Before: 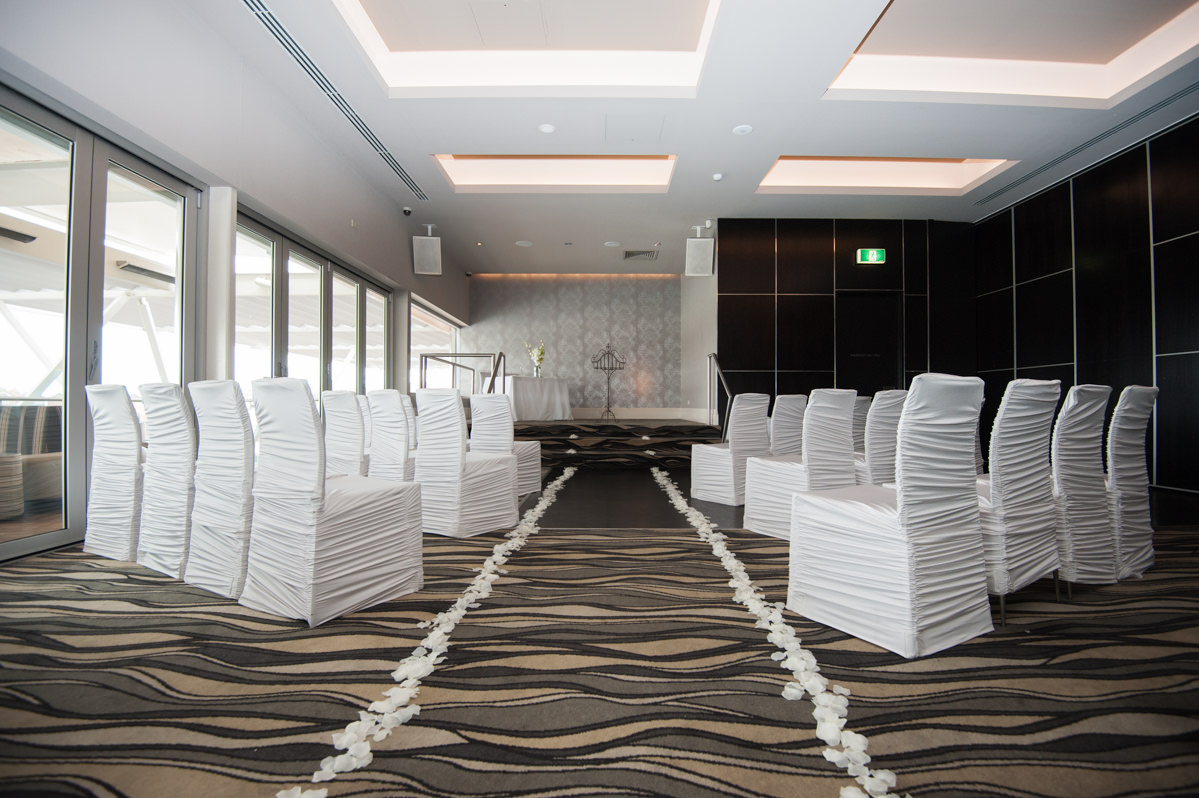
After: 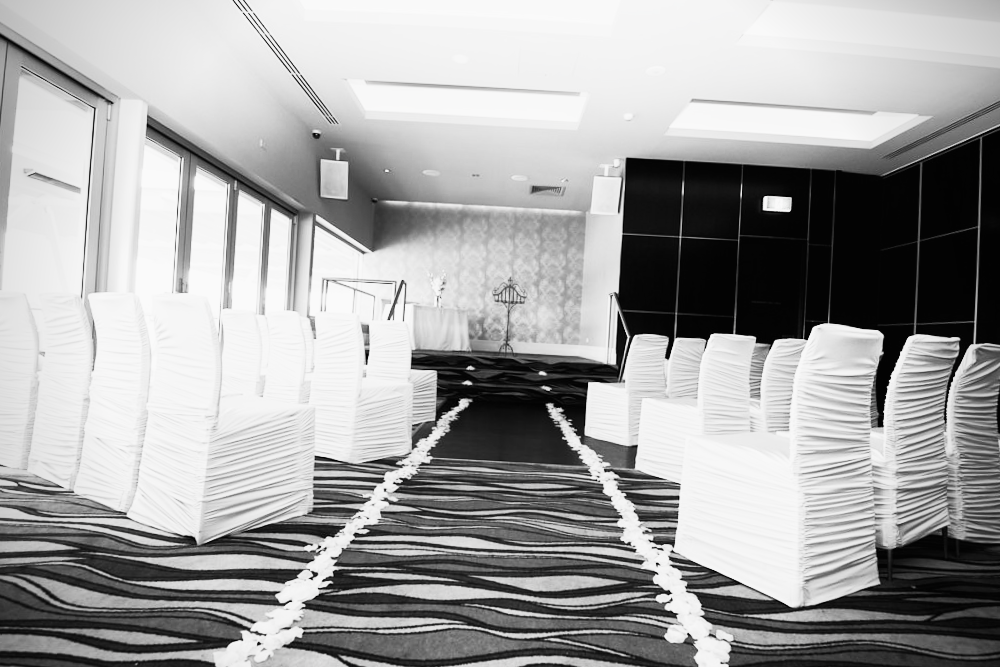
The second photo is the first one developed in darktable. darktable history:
crop and rotate: angle -3.07°, left 5.202%, top 5.188%, right 4.731%, bottom 4.596%
contrast brightness saturation: contrast 0.519, brightness 0.458, saturation -0.993
vignetting: on, module defaults
filmic rgb: black relative exposure -7.65 EV, white relative exposure 4.56 EV, hardness 3.61, contrast 1.06, preserve chrominance no, color science v4 (2020), contrast in shadows soft
